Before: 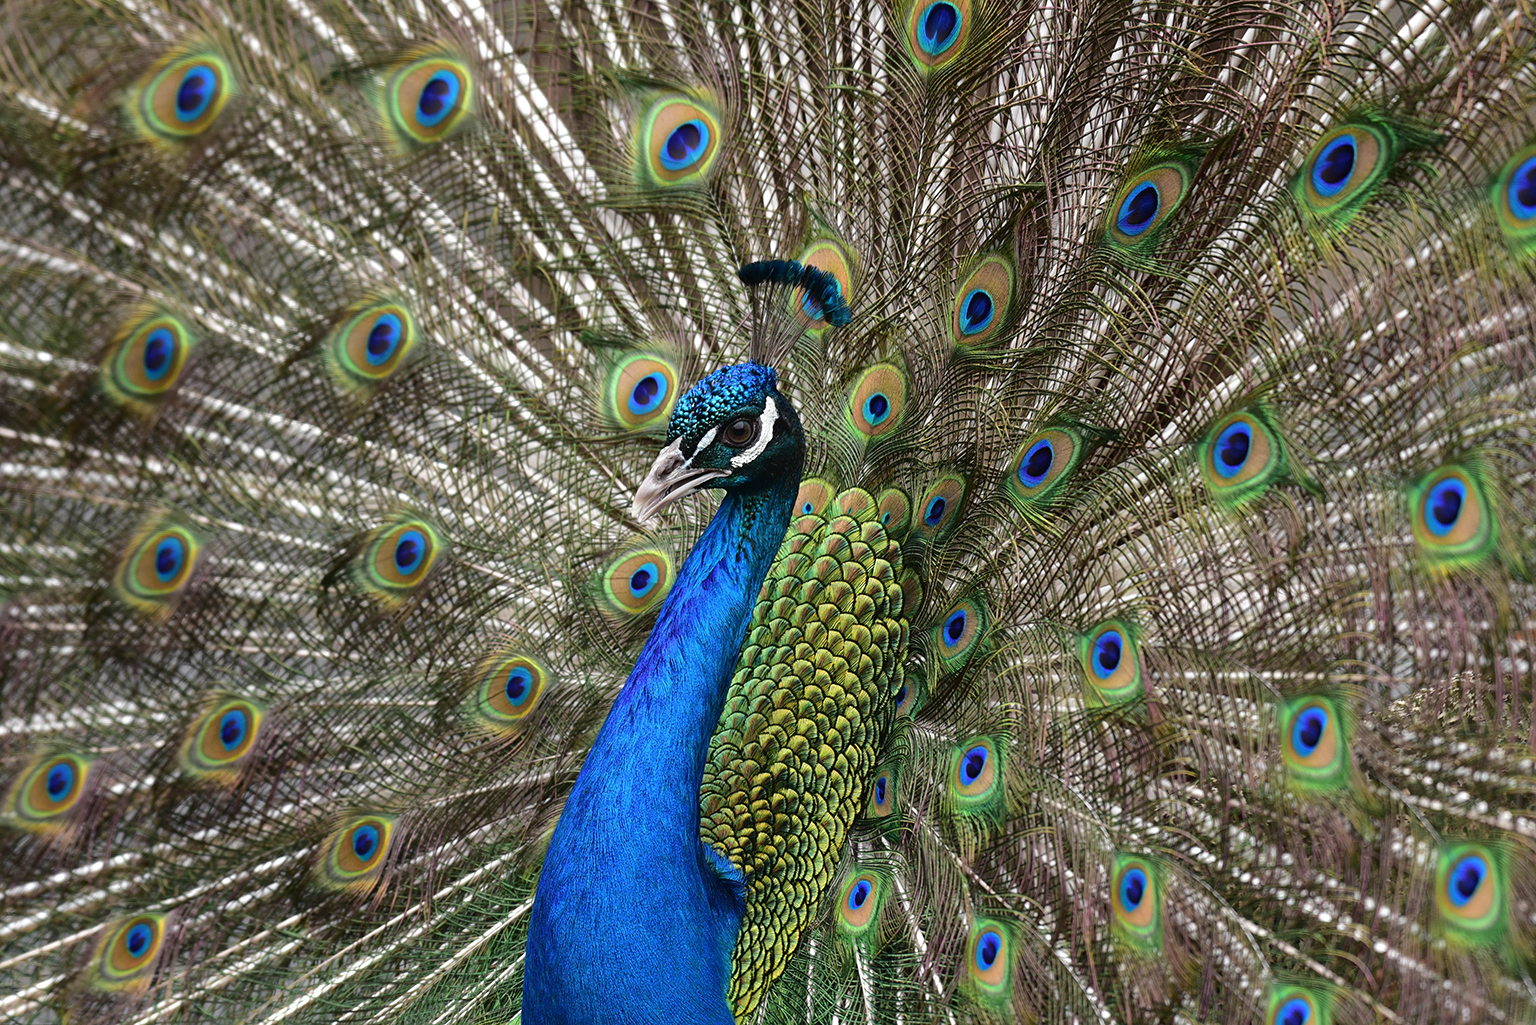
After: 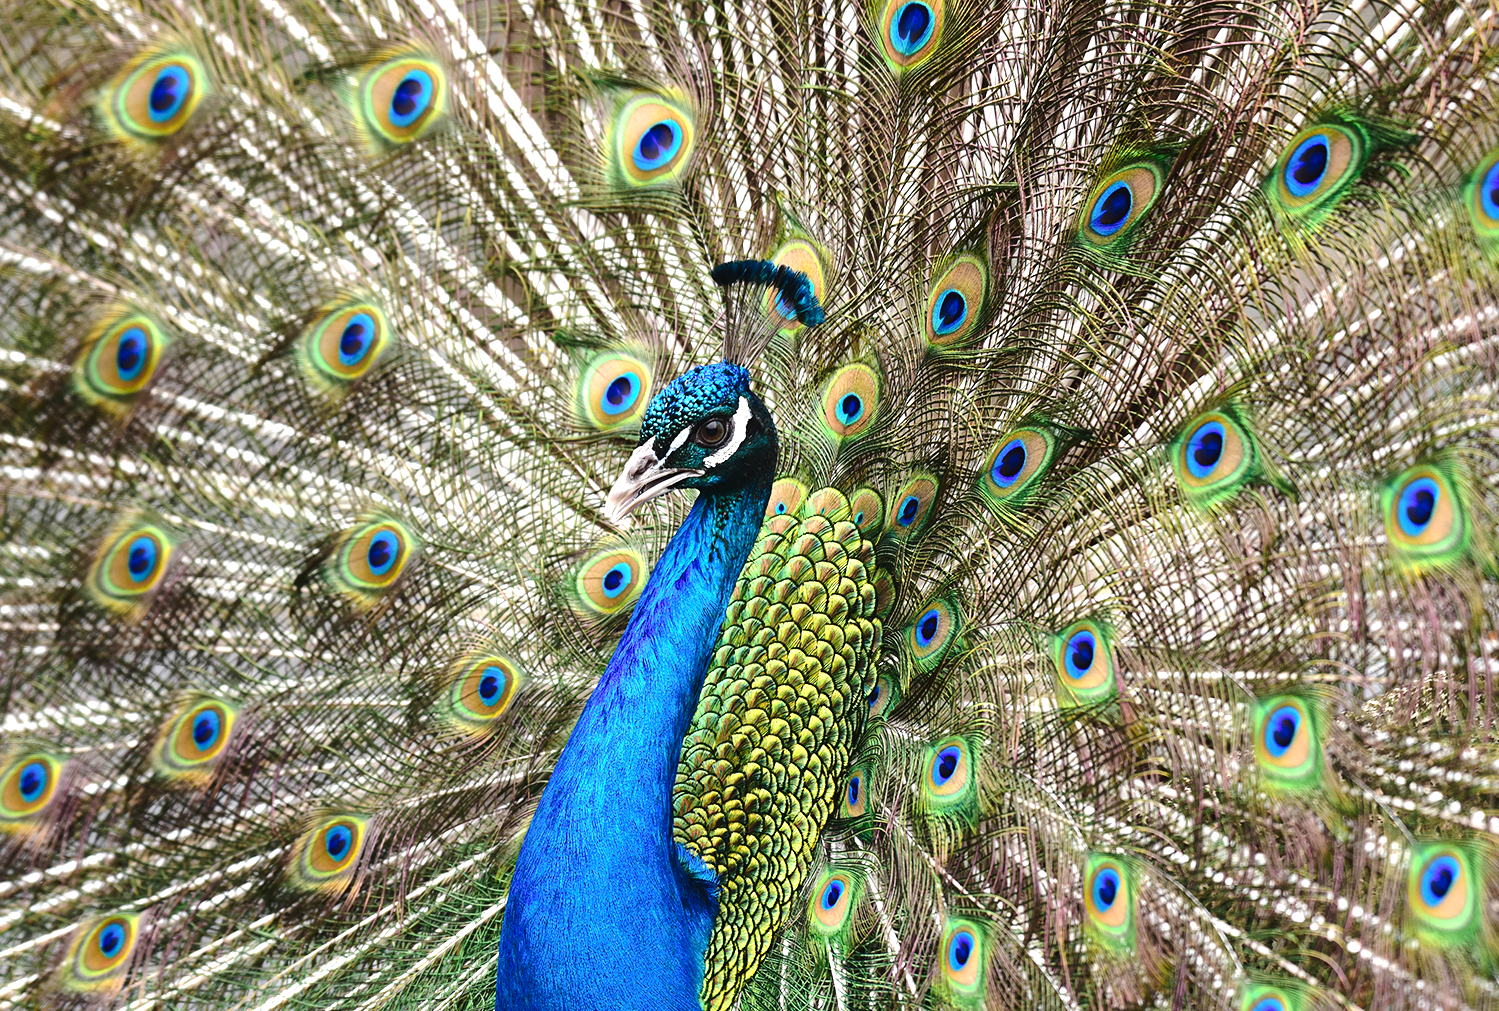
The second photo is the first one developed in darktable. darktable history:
exposure: black level correction 0, exposure 1.015 EV, compensate exposure bias true, compensate highlight preservation false
crop and rotate: left 1.774%, right 0.633%, bottom 1.28%
tone curve: curves: ch0 [(0, 0) (0.003, 0.002) (0.011, 0.009) (0.025, 0.02) (0.044, 0.034) (0.069, 0.046) (0.1, 0.062) (0.136, 0.083) (0.177, 0.119) (0.224, 0.162) (0.277, 0.216) (0.335, 0.282) (0.399, 0.365) (0.468, 0.457) (0.543, 0.541) (0.623, 0.624) (0.709, 0.713) (0.801, 0.797) (0.898, 0.889) (1, 1)], preserve colors none
